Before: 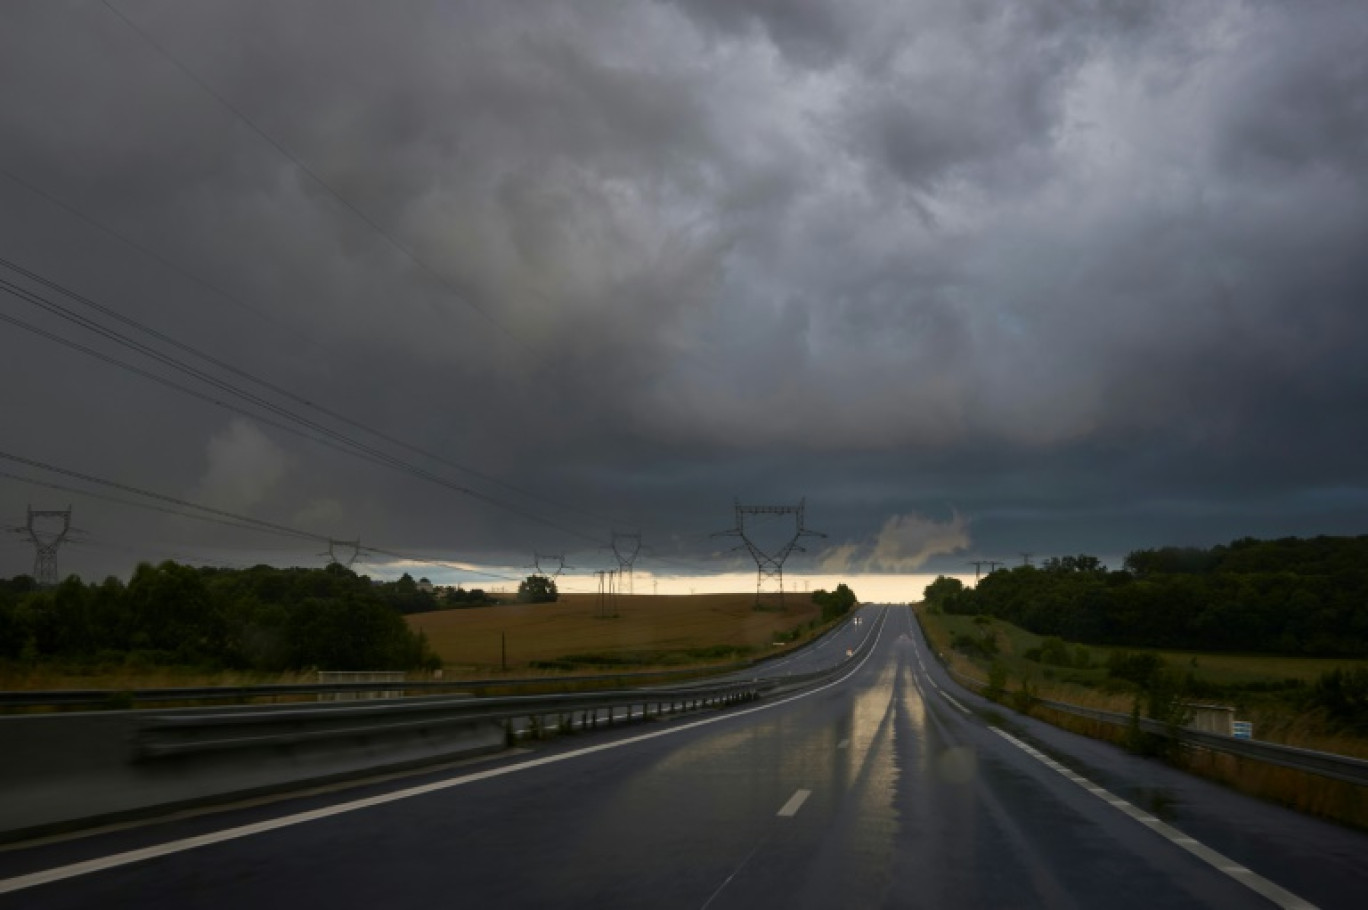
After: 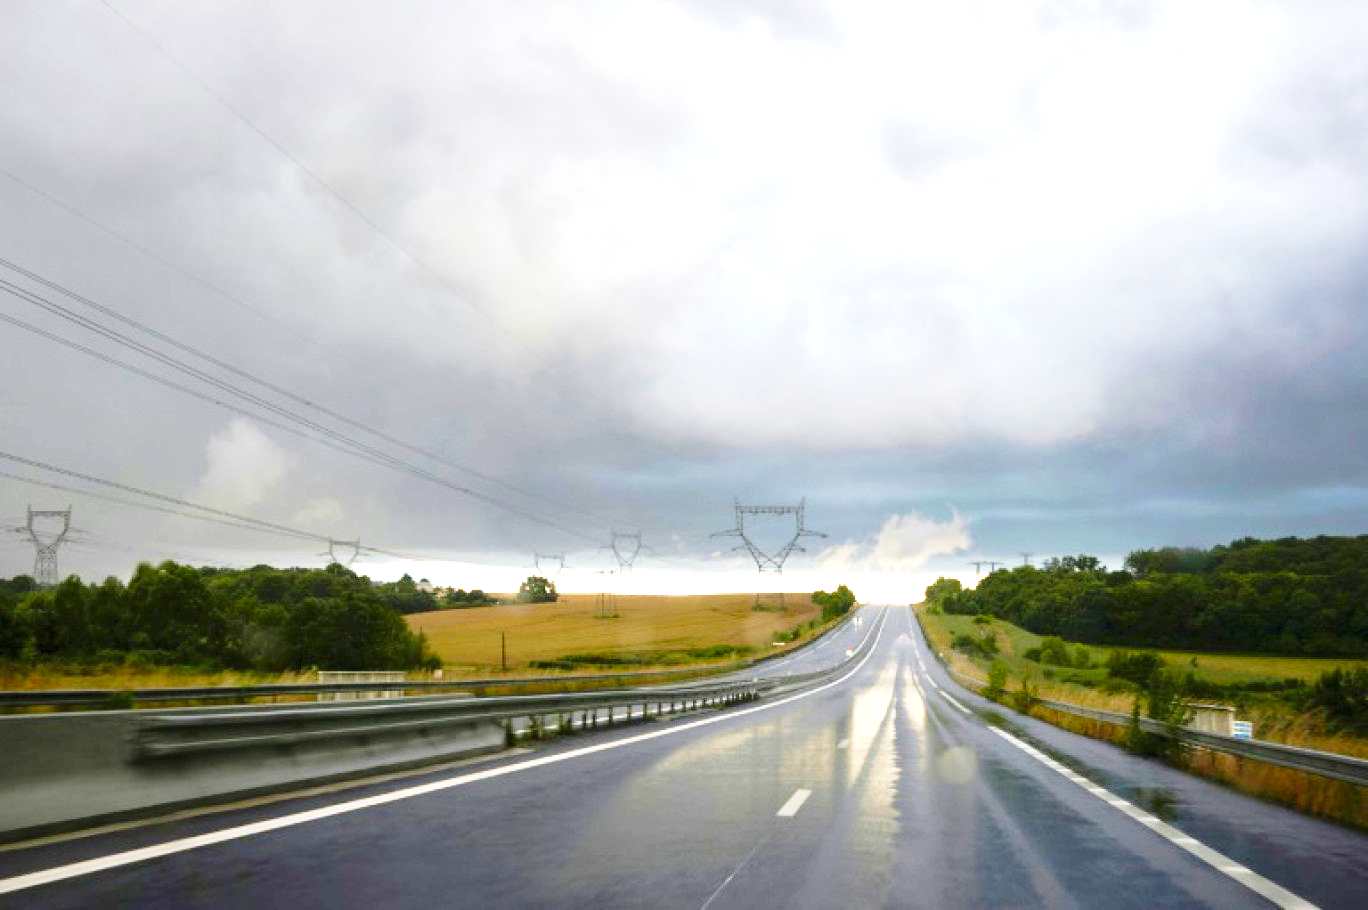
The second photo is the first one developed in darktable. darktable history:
exposure: exposure 2.207 EV, compensate highlight preservation false
base curve: curves: ch0 [(0, 0) (0.028, 0.03) (0.121, 0.232) (0.46, 0.748) (0.859, 0.968) (1, 1)], preserve colors none
